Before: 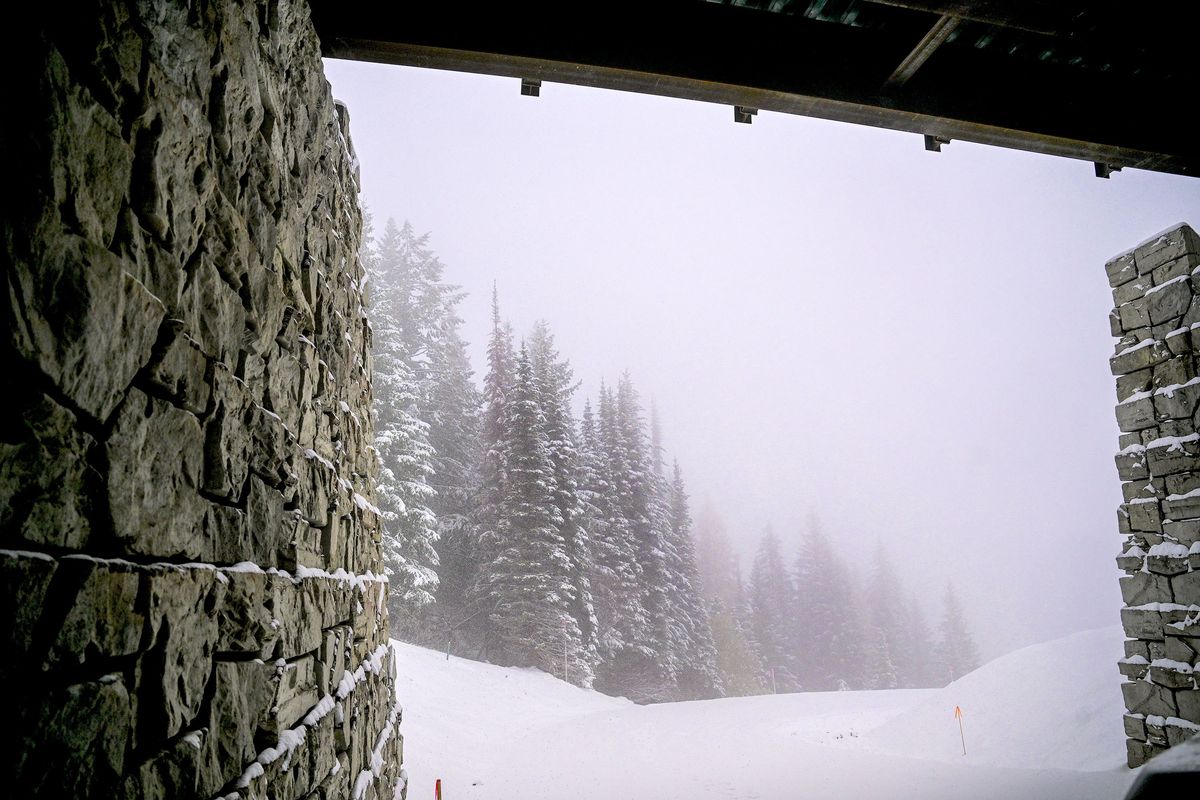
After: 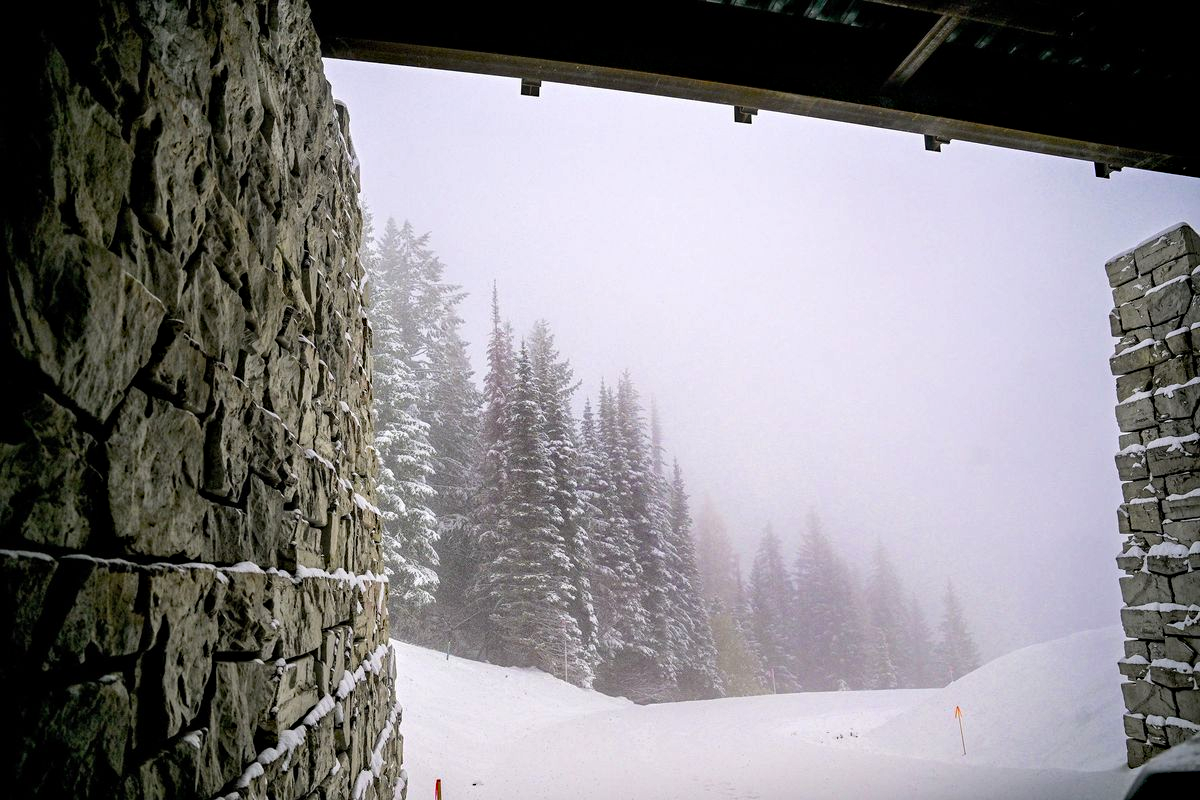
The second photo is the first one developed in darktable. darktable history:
haze removal: strength 0.296, distance 0.257, compatibility mode true, adaptive false
